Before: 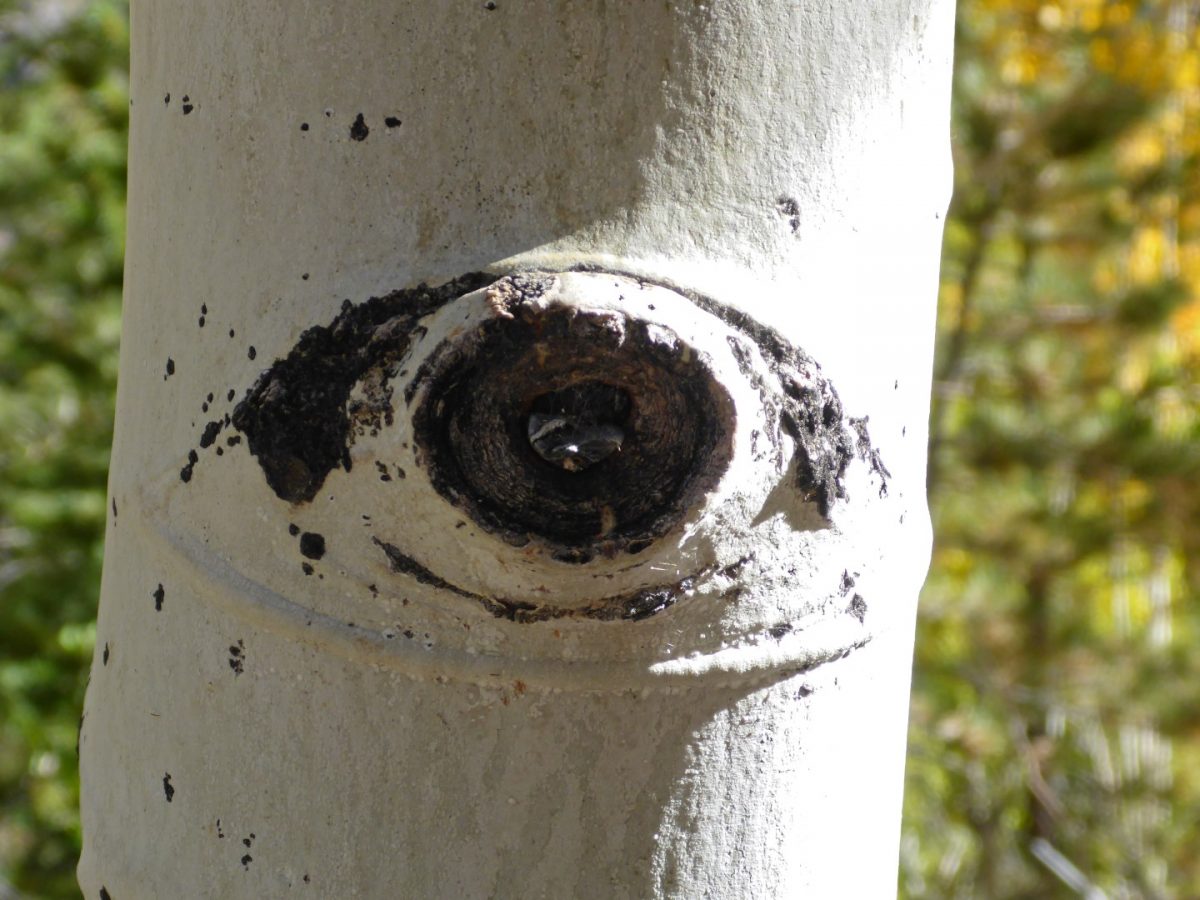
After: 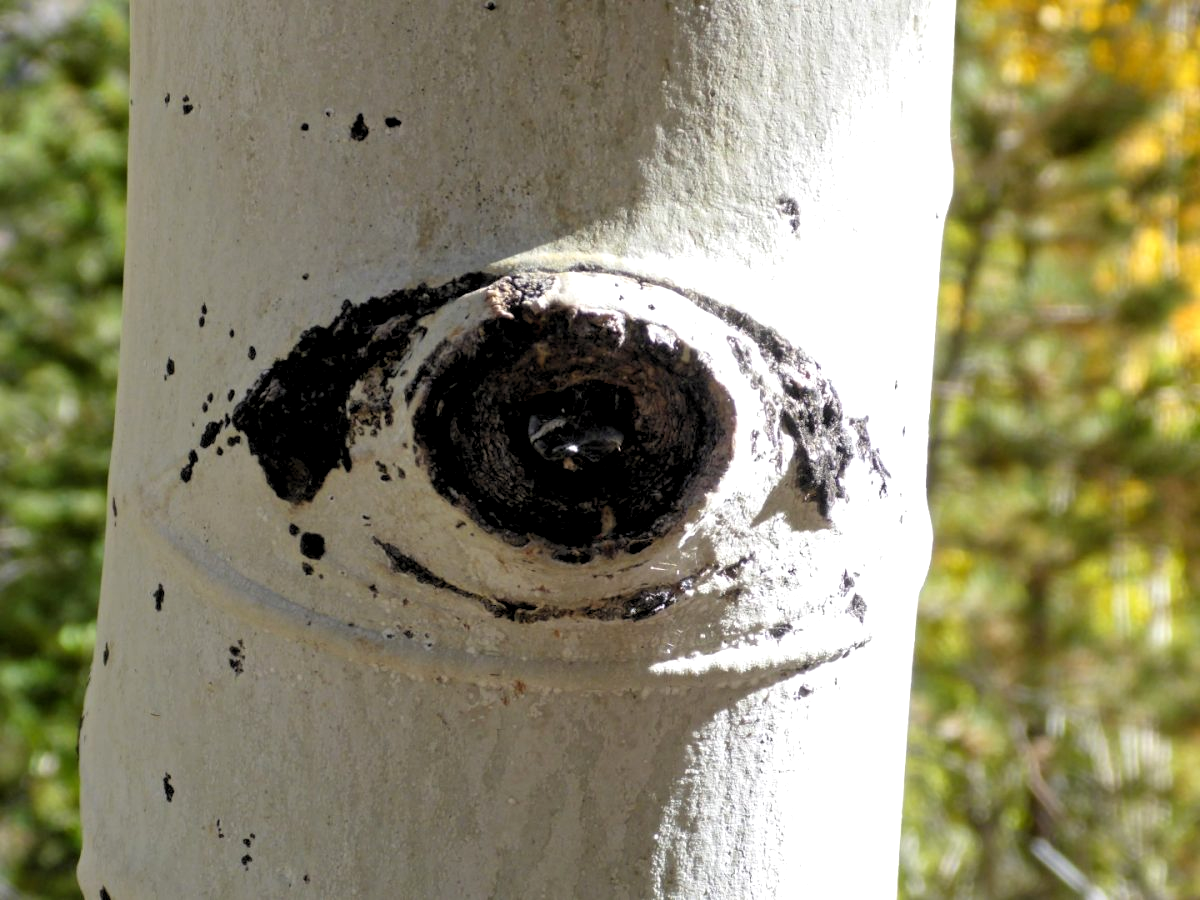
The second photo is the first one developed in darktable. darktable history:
tone equalizer: on, module defaults
rgb levels: levels [[0.01, 0.419, 0.839], [0, 0.5, 1], [0, 0.5, 1]]
